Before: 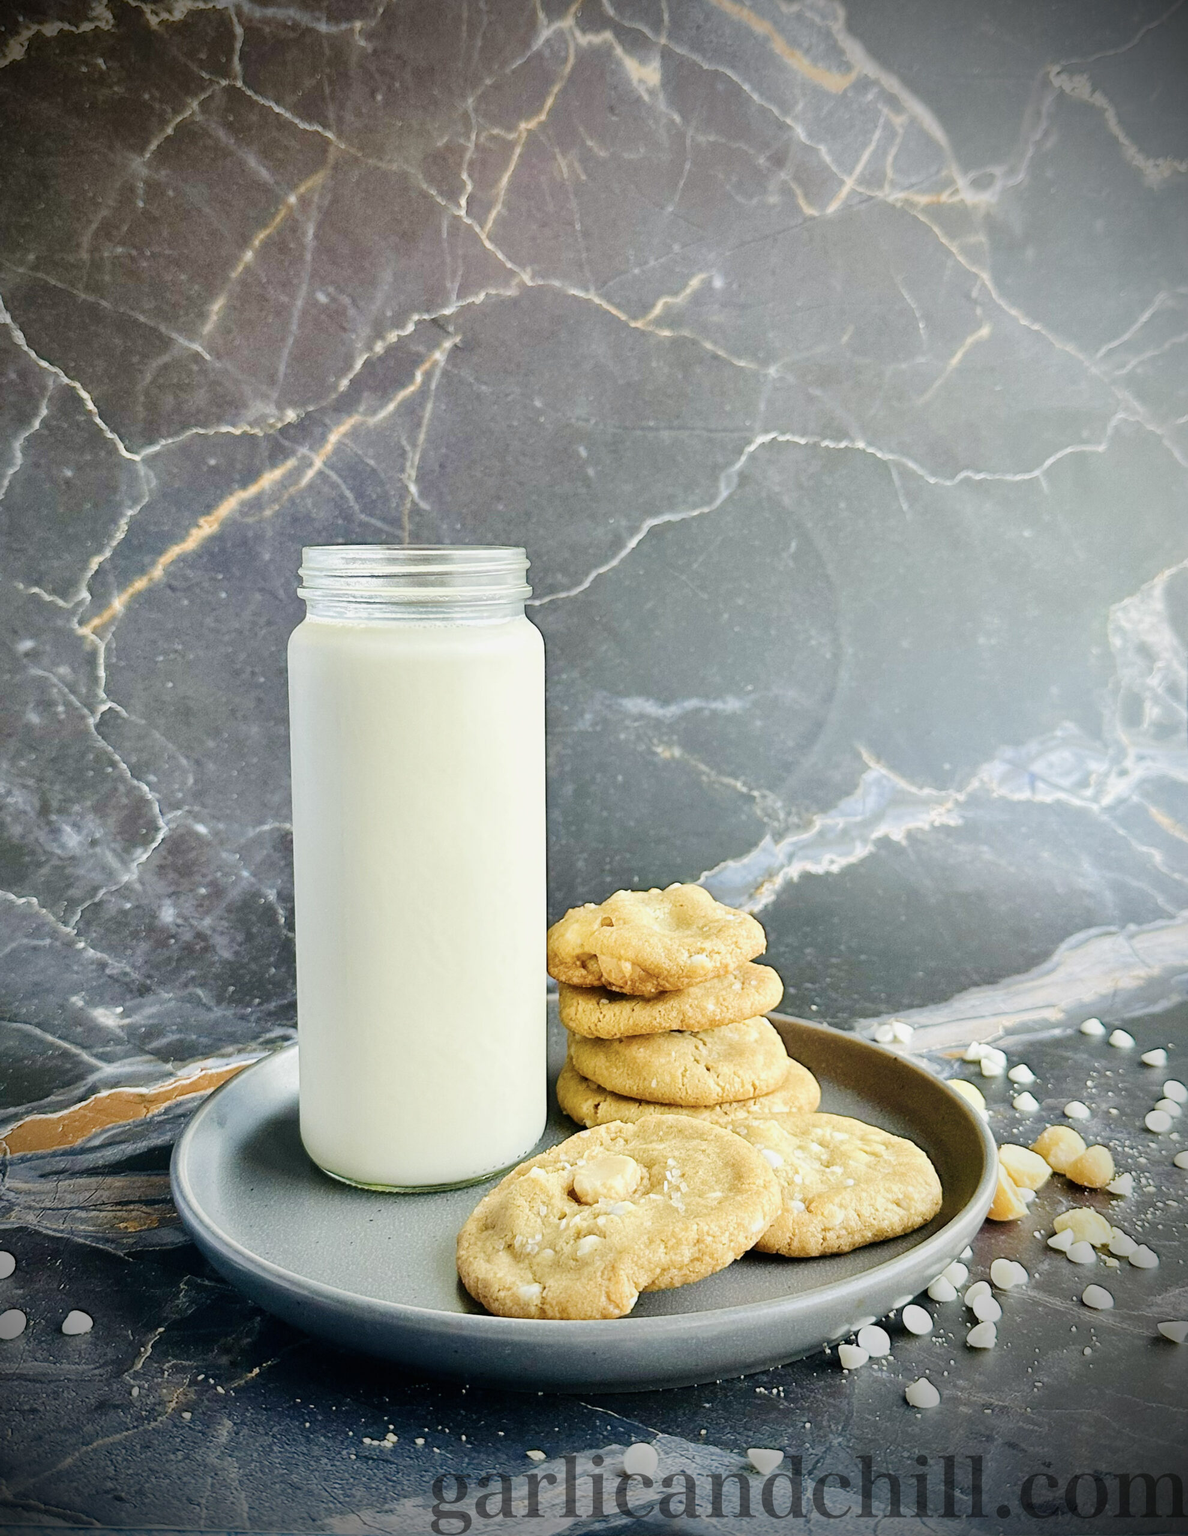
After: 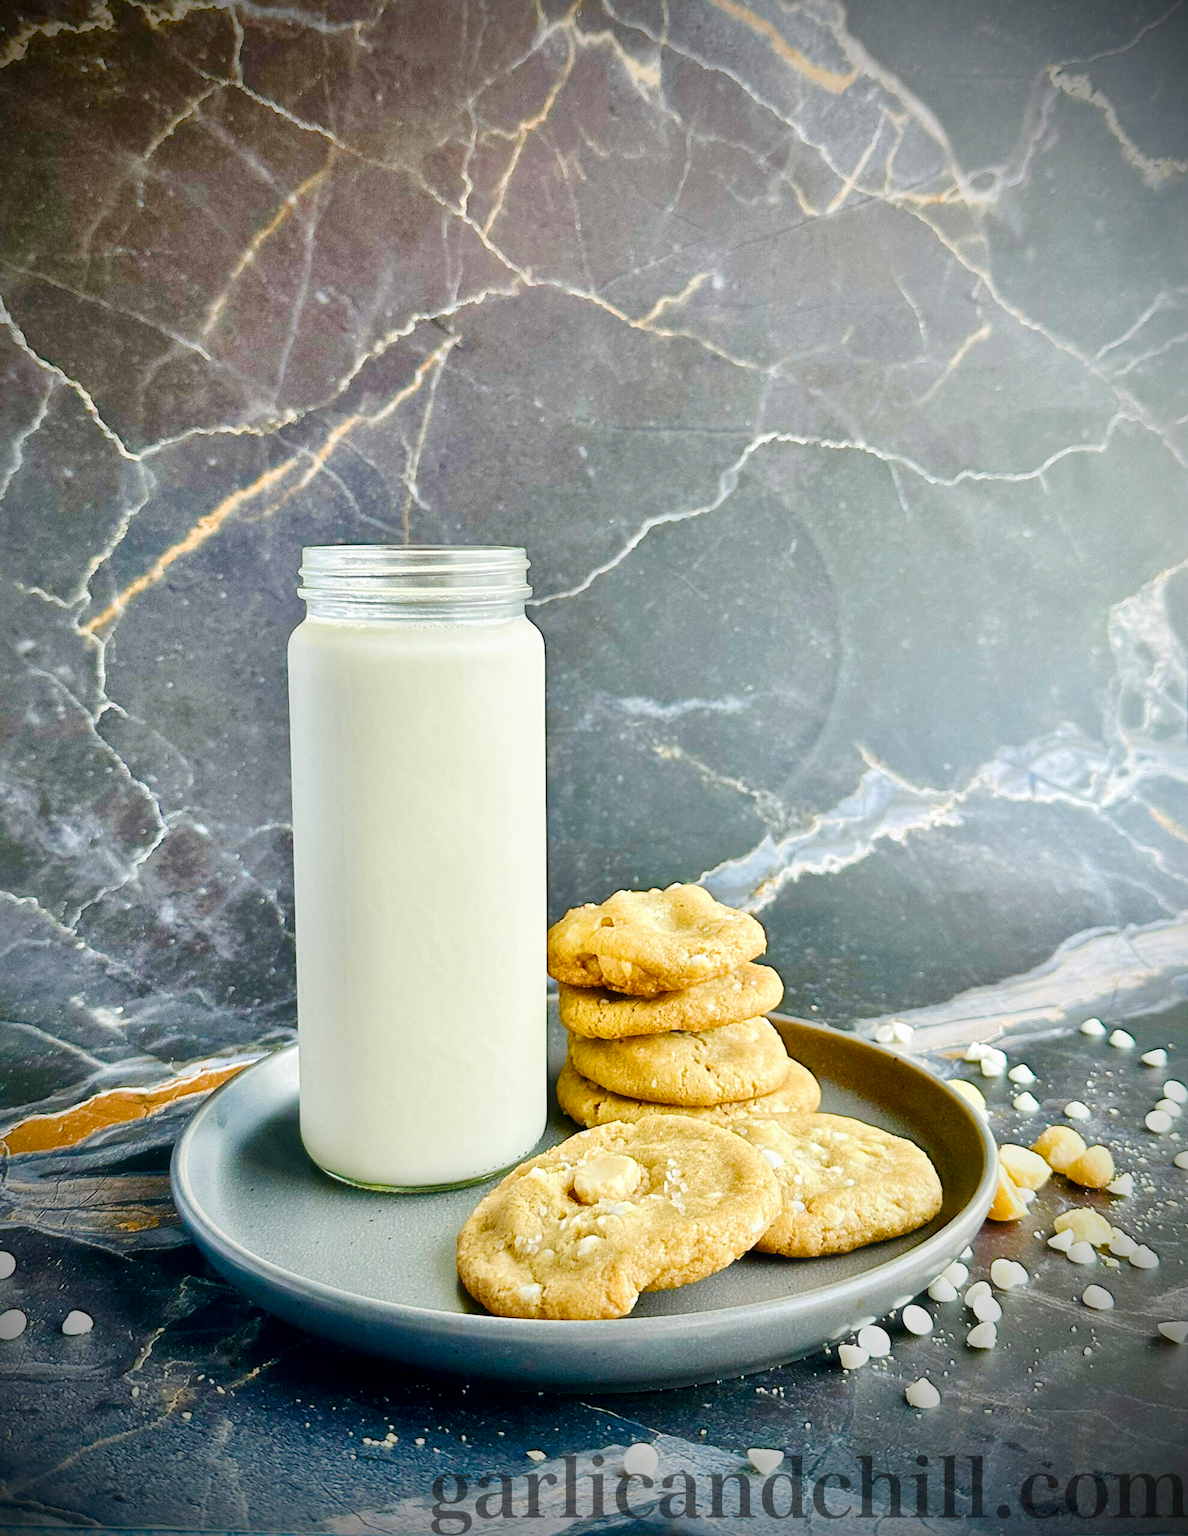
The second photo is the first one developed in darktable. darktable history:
color balance rgb: perceptual saturation grading › global saturation 34.887%, perceptual saturation grading › highlights -29.891%, perceptual saturation grading › shadows 35.812%, global vibrance 20%
local contrast: mode bilateral grid, contrast 21, coarseness 49, detail 143%, midtone range 0.2
haze removal: strength -0.109, adaptive false
